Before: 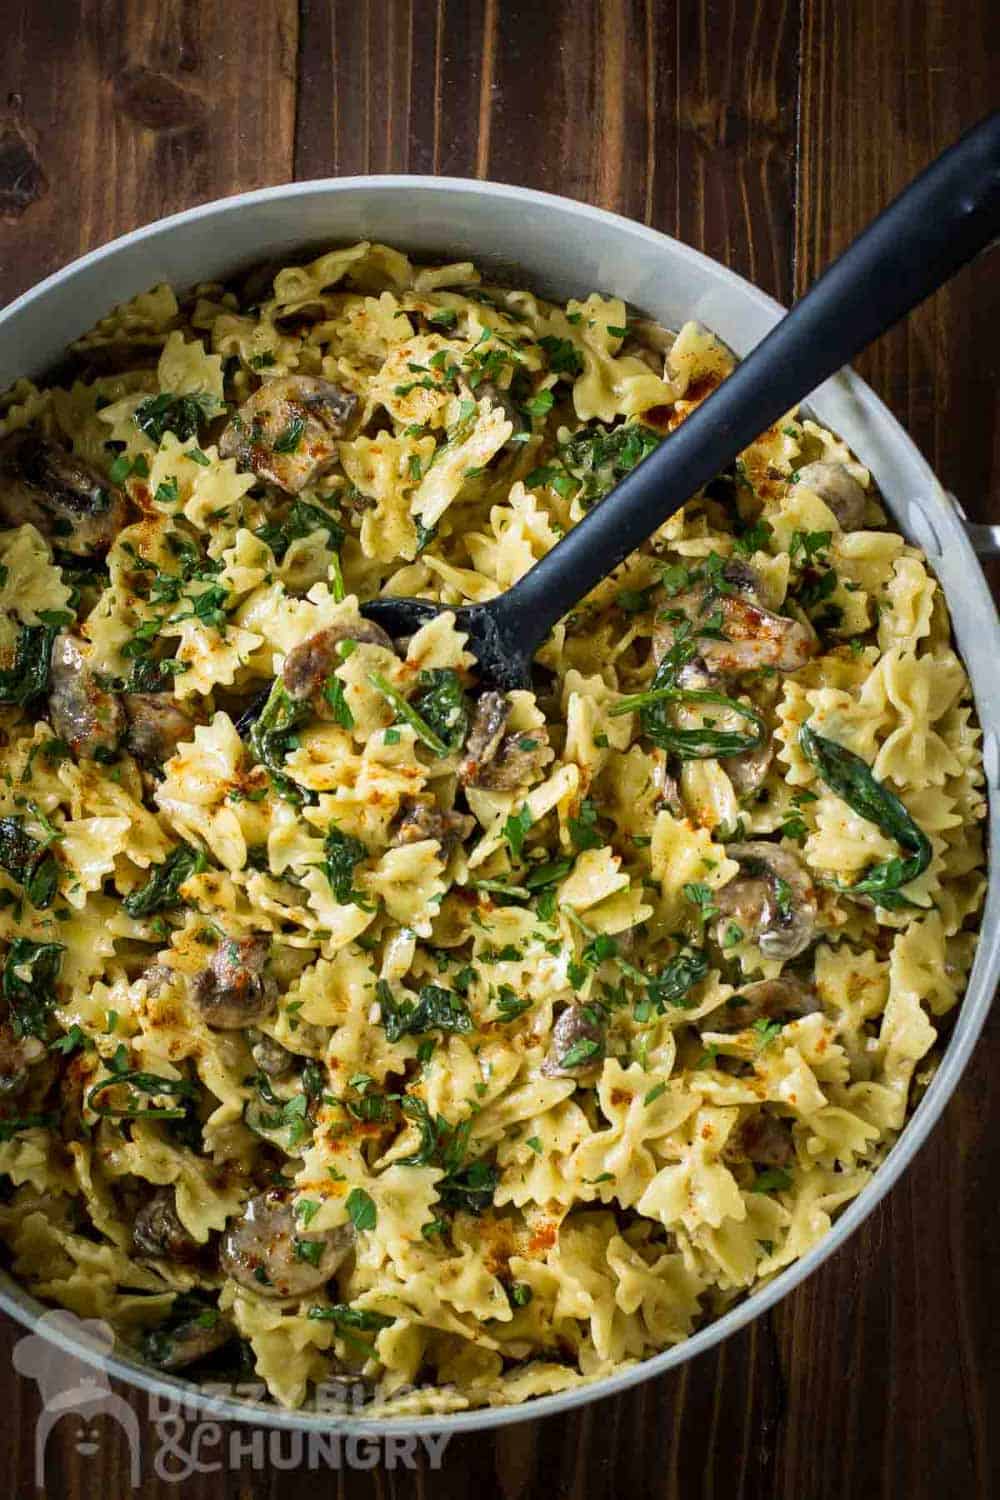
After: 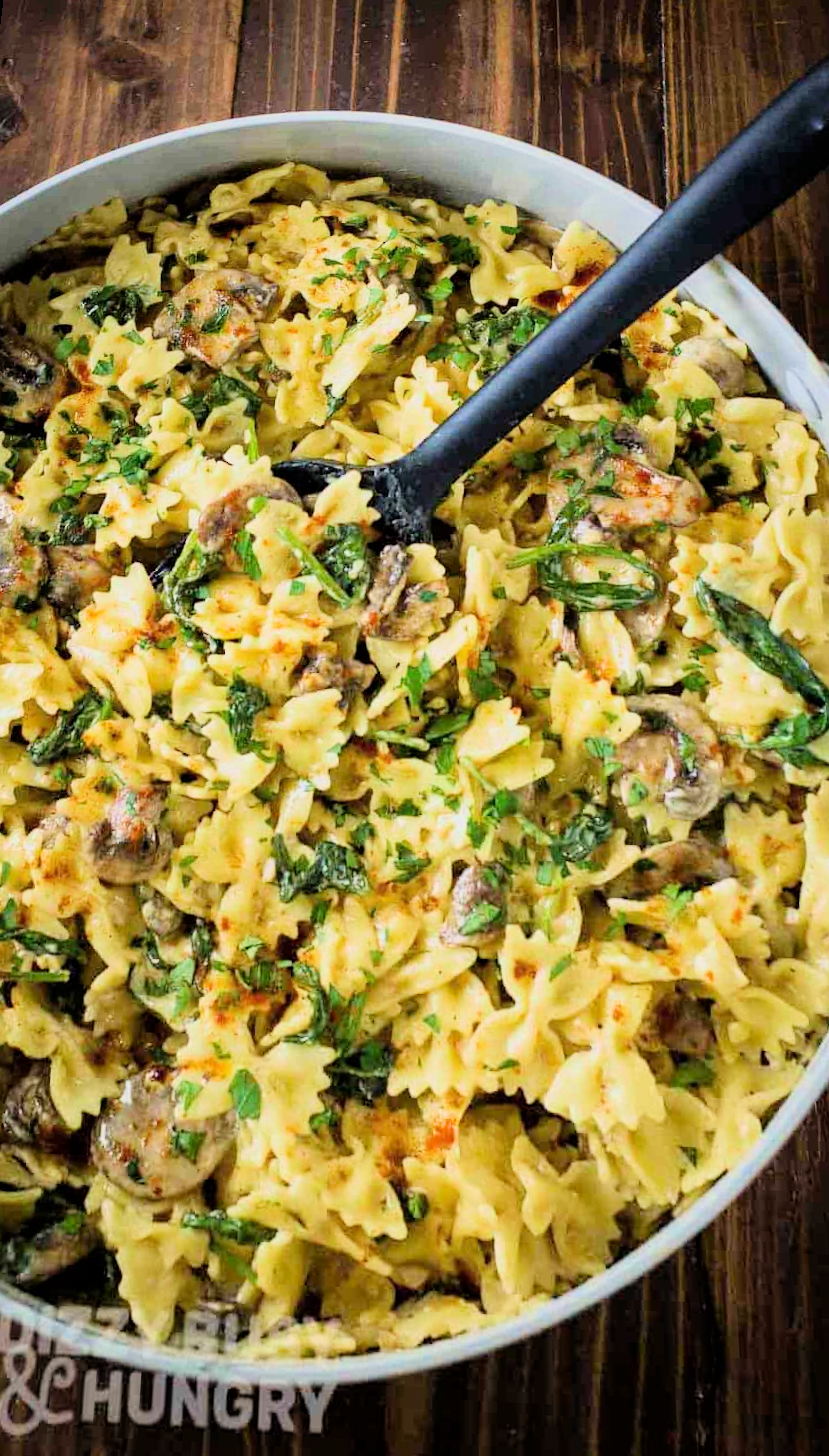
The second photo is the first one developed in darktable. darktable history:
filmic rgb: black relative exposure -7.15 EV, white relative exposure 5.36 EV, hardness 3.02, color science v6 (2022)
rotate and perspective: rotation 0.72°, lens shift (vertical) -0.352, lens shift (horizontal) -0.051, crop left 0.152, crop right 0.859, crop top 0.019, crop bottom 0.964
exposure: exposure 1.16 EV, compensate exposure bias true, compensate highlight preservation false
